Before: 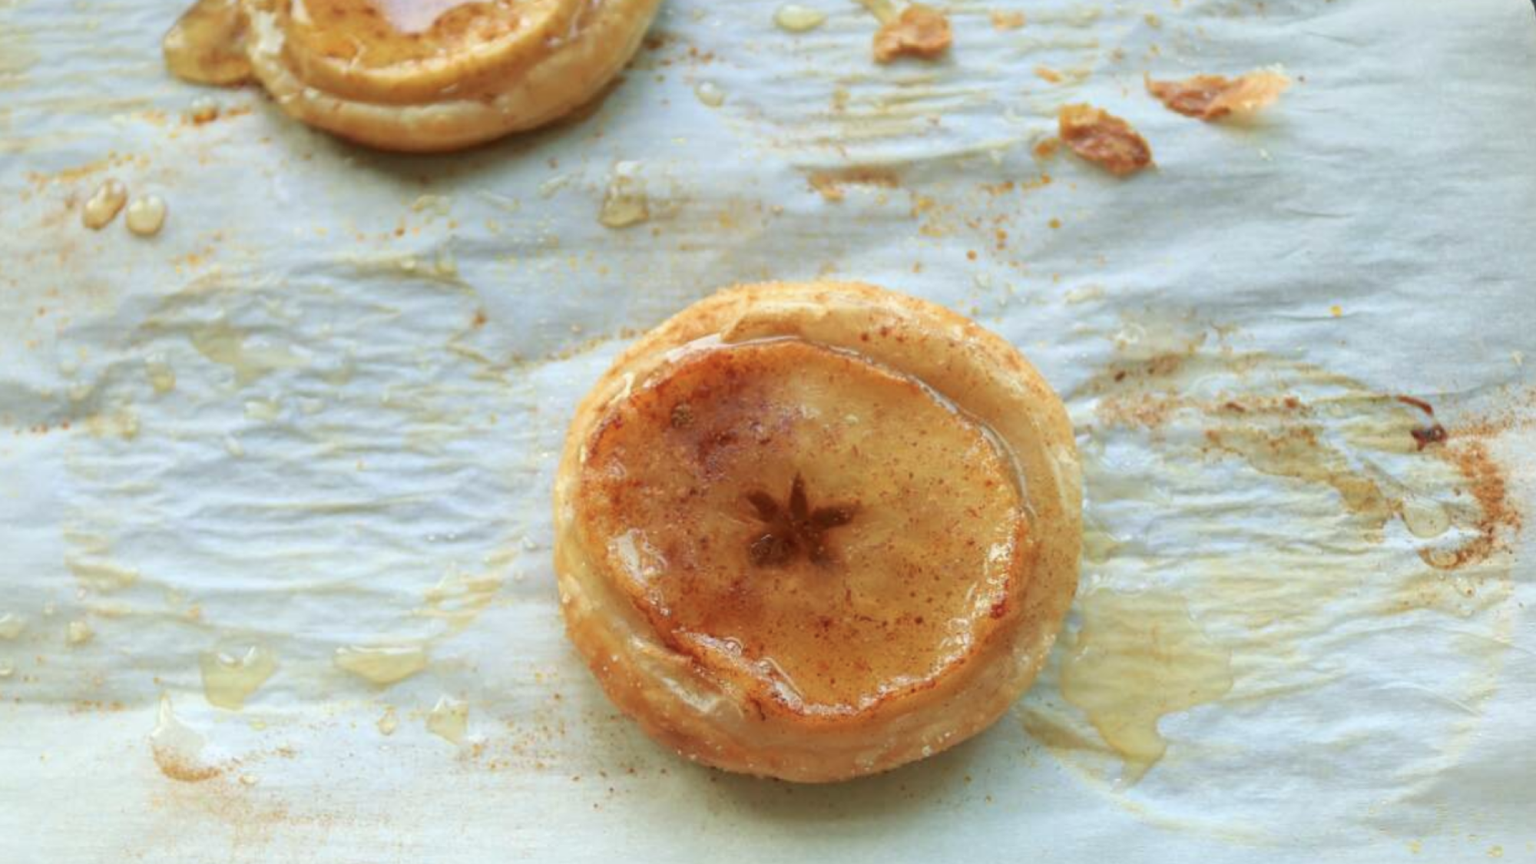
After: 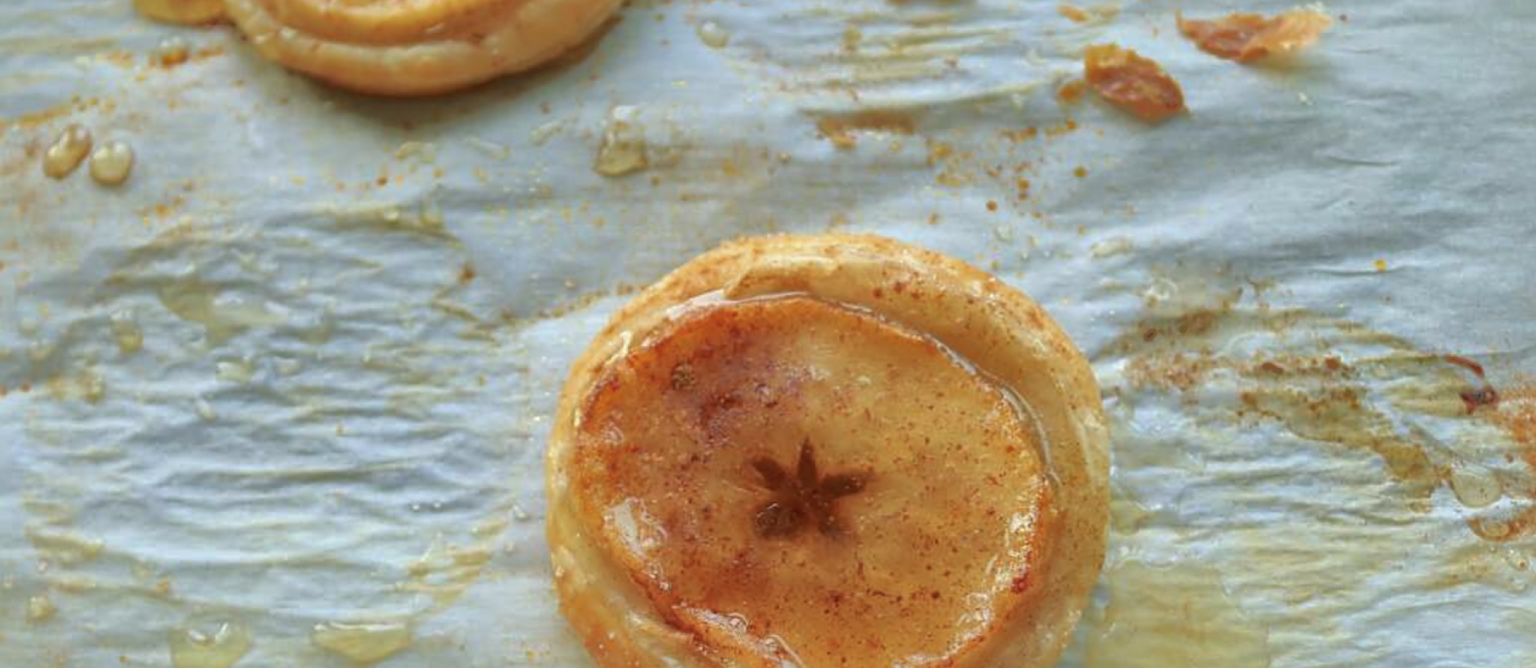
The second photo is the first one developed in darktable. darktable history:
shadows and highlights: shadows 40, highlights -60
crop: left 2.737%, top 7.287%, right 3.421%, bottom 20.179%
sharpen: on, module defaults
tone equalizer: on, module defaults
